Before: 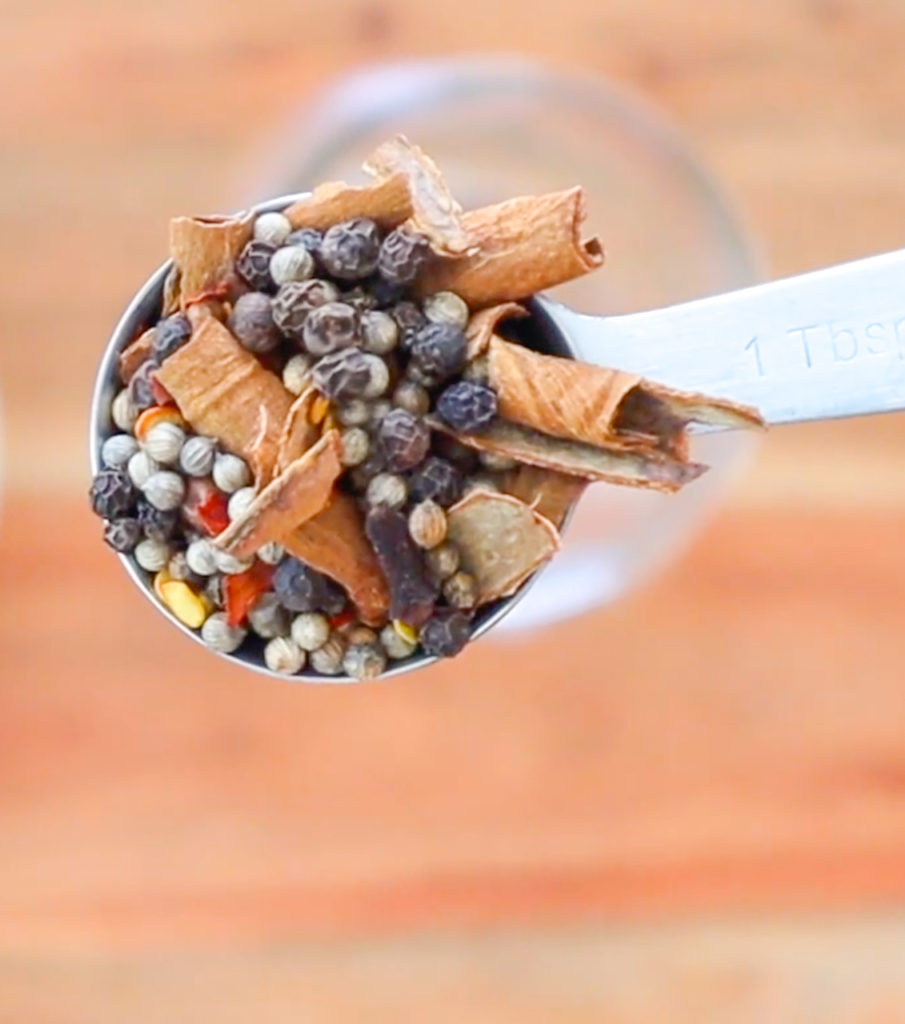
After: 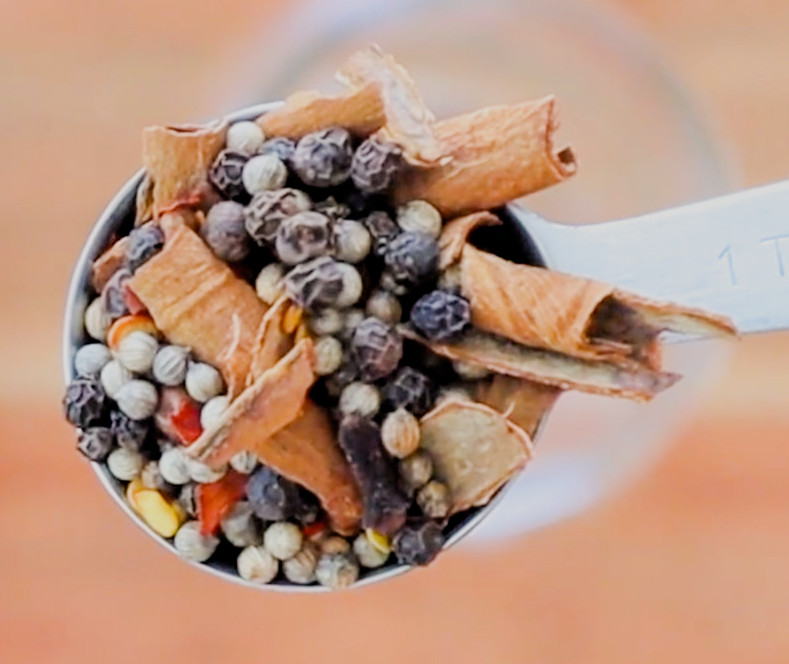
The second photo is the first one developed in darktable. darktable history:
crop: left 3.088%, top 8.907%, right 9.634%, bottom 26.222%
levels: black 8.58%
filmic rgb: black relative exposure -4.39 EV, white relative exposure 5.04 EV, hardness 2.21, latitude 39.39%, contrast 1.147, highlights saturation mix 11.34%, shadows ↔ highlights balance 0.894%
